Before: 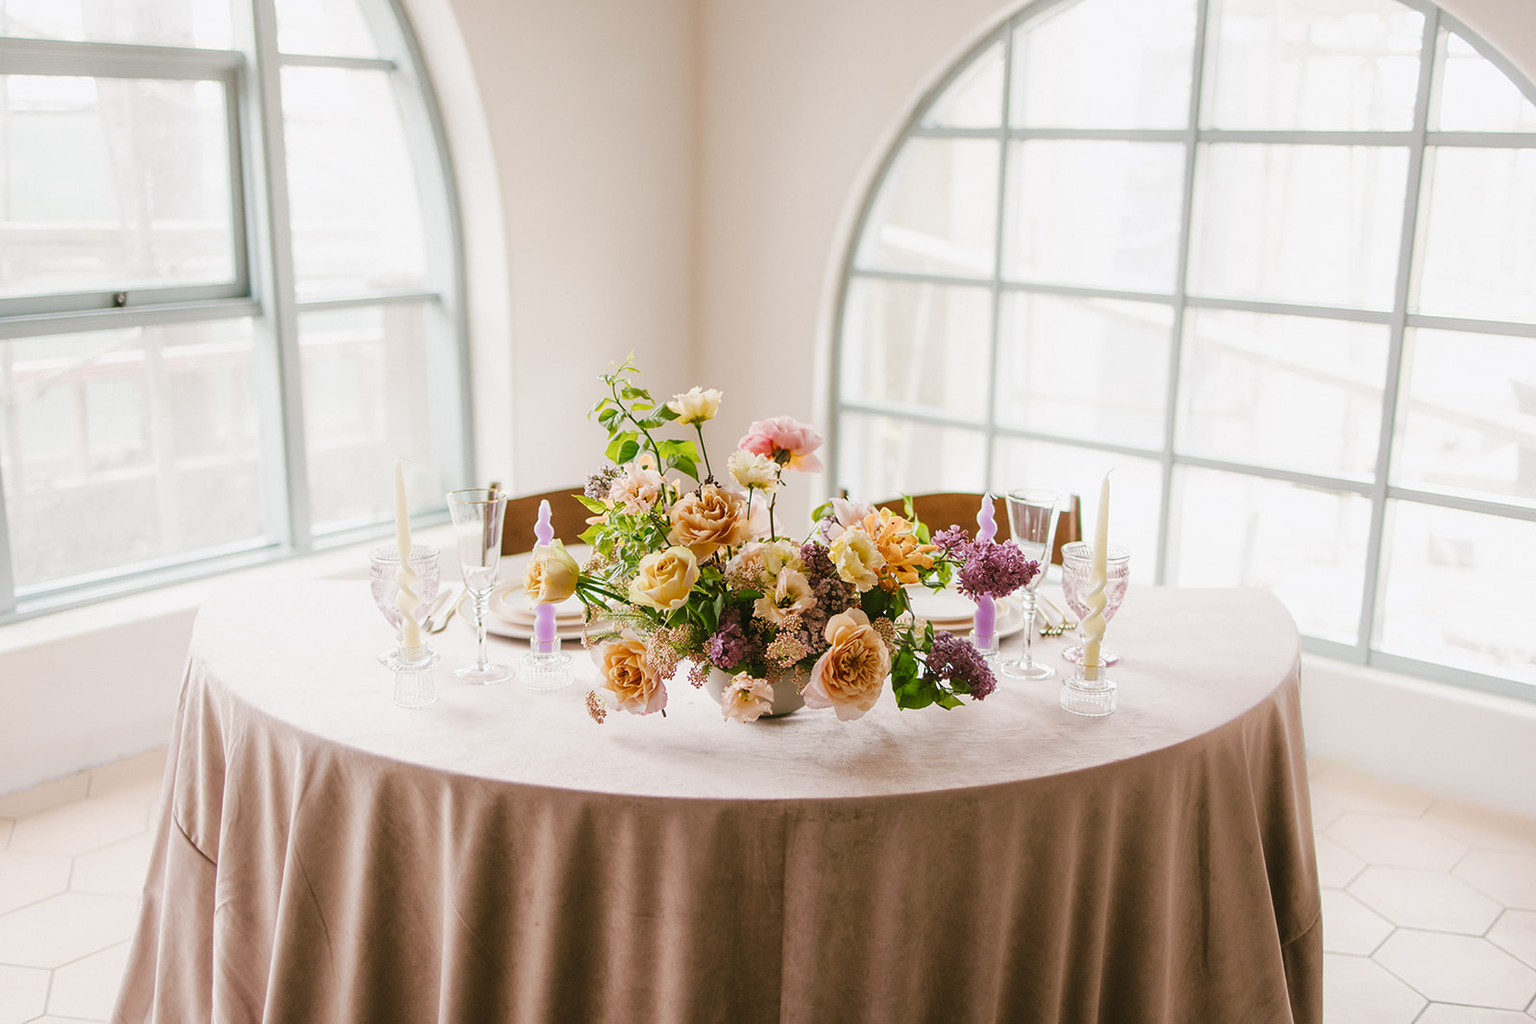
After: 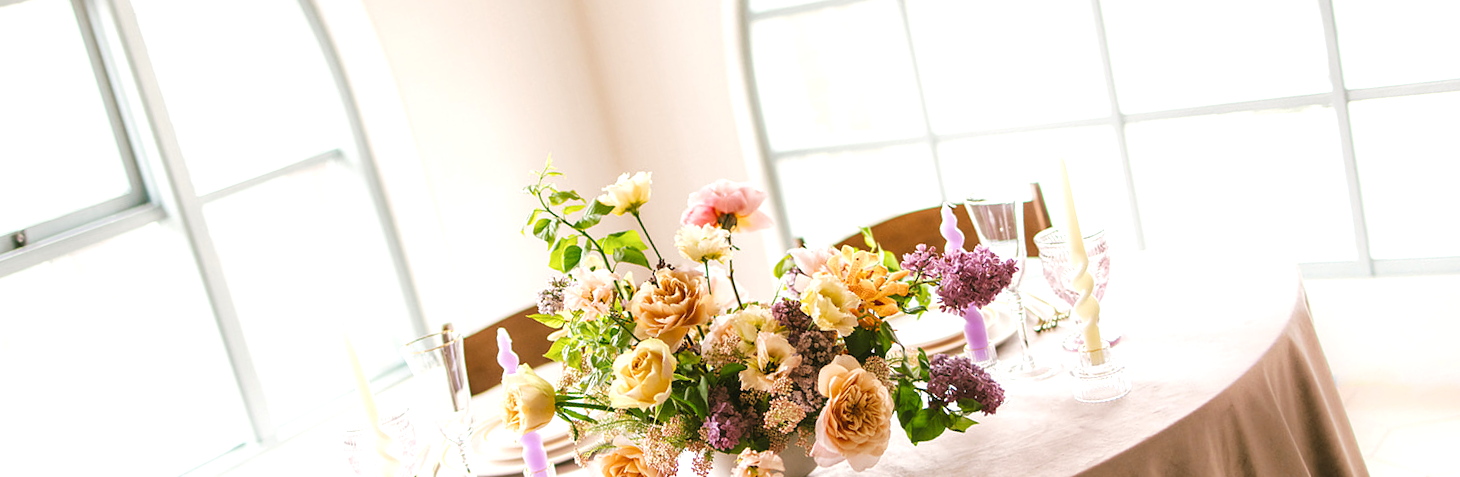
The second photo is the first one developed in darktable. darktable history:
crop: top 11.166%, bottom 22.168%
rotate and perspective: rotation -14.8°, crop left 0.1, crop right 0.903, crop top 0.25, crop bottom 0.748
exposure: exposure 0.564 EV, compensate highlight preservation false
